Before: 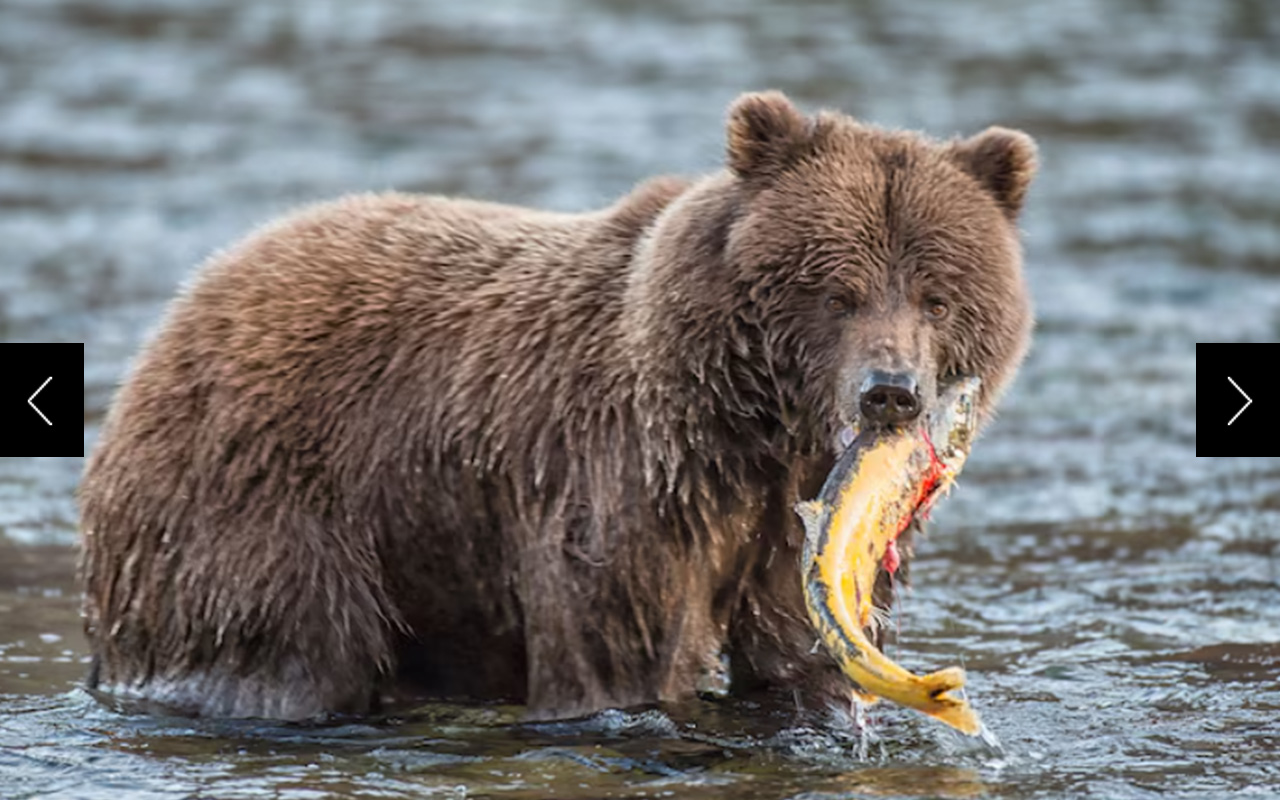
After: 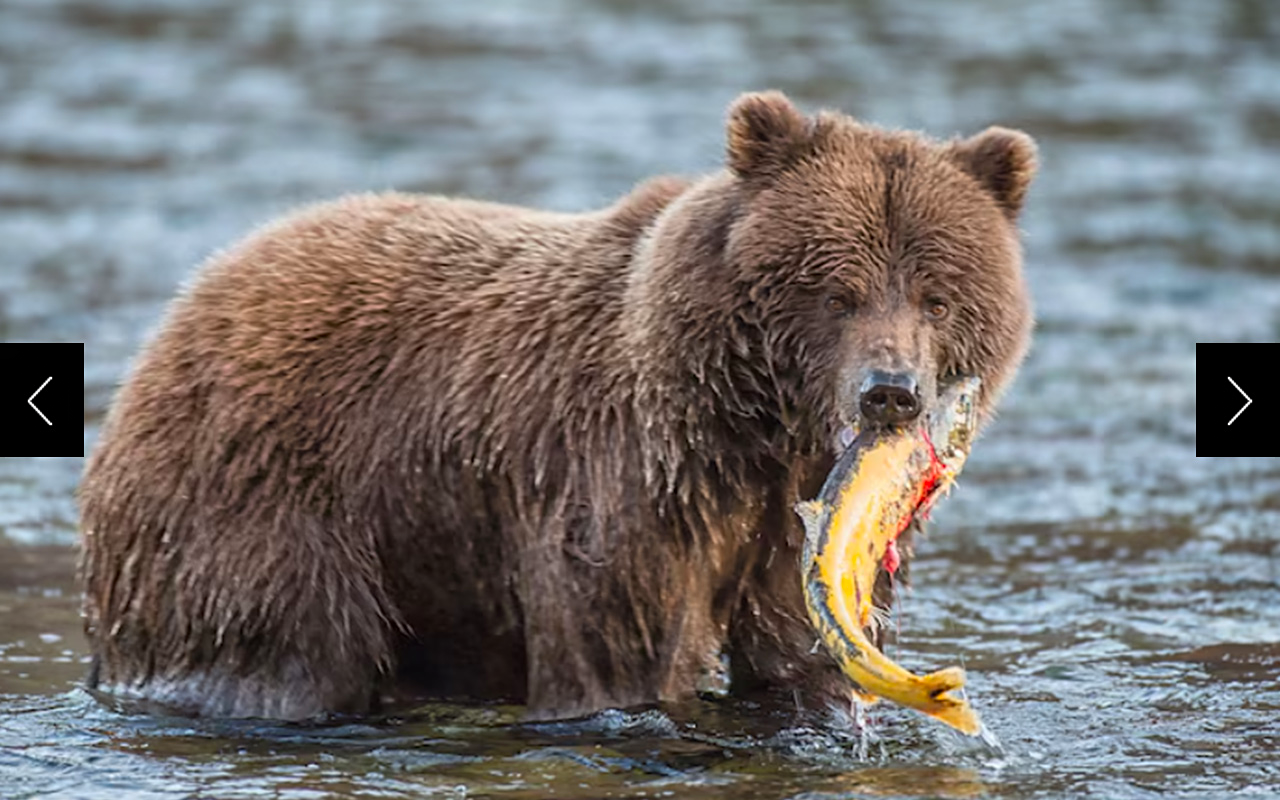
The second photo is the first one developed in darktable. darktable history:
contrast equalizer: y [[0.5, 0.5, 0.468, 0.5, 0.5, 0.5], [0.5 ×6], [0.5 ×6], [0 ×6], [0 ×6]]
sharpen: amount 0.2
color correction: highlights a* 0.003, highlights b* -0.283
contrast brightness saturation: contrast 0.04, saturation 0.16
